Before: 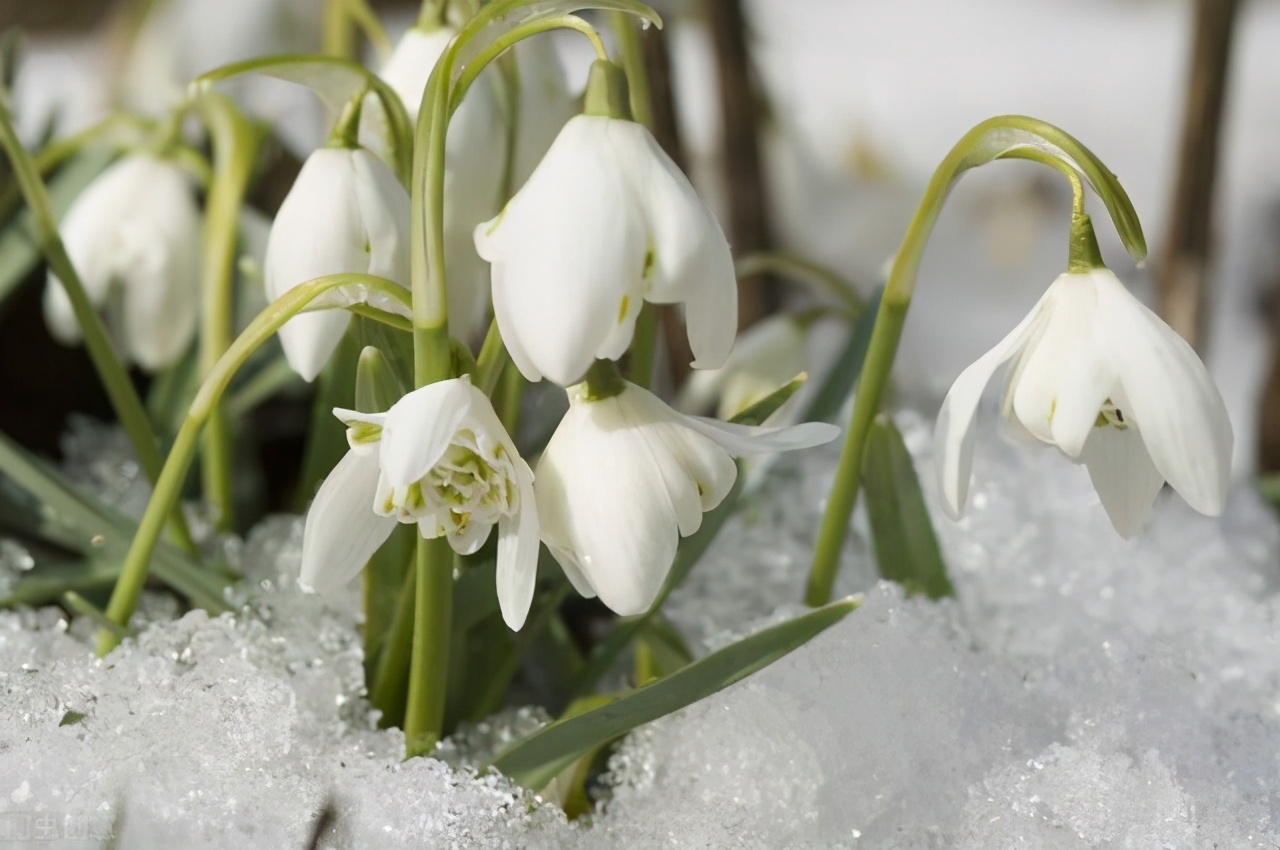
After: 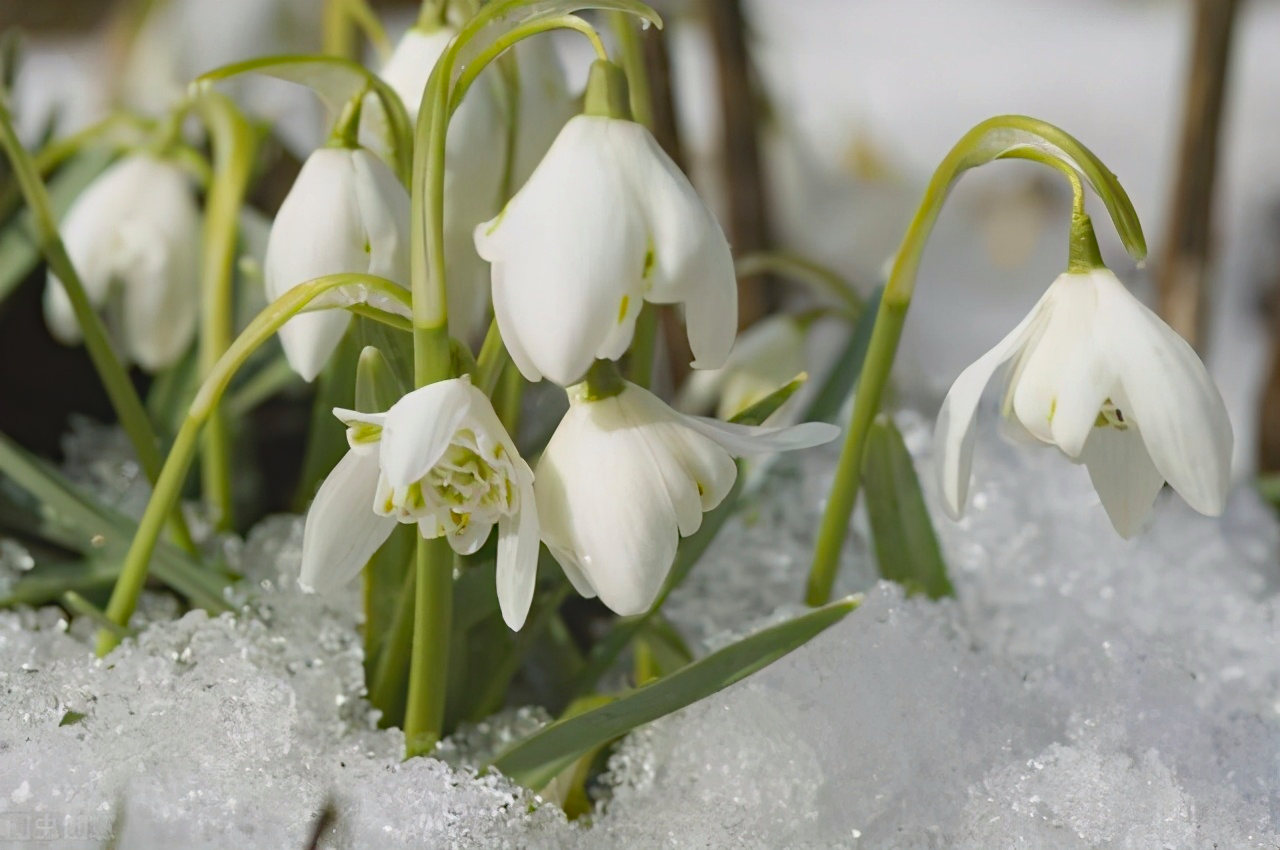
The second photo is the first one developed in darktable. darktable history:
local contrast: highlights 70%, shadows 64%, detail 84%, midtone range 0.329
haze removal: strength 0.279, distance 0.254, compatibility mode true, adaptive false
color zones: mix 19.09%
